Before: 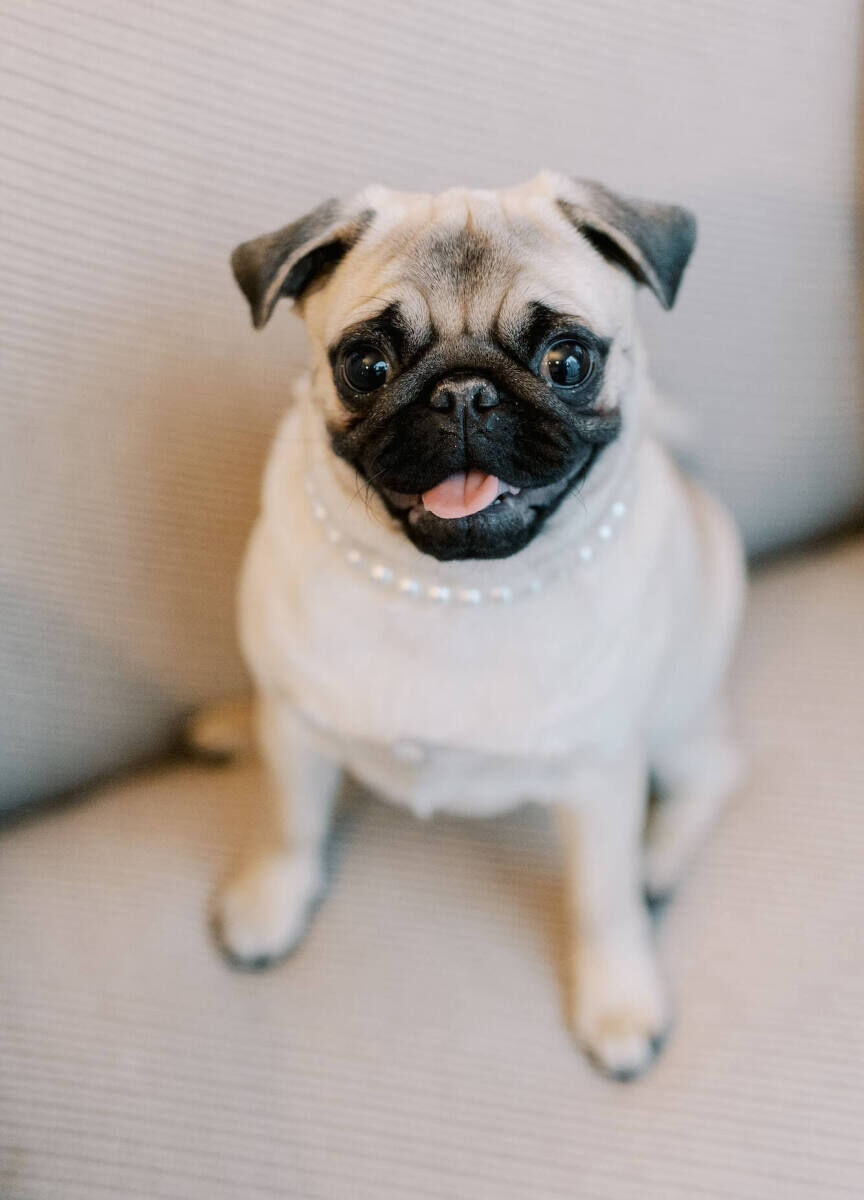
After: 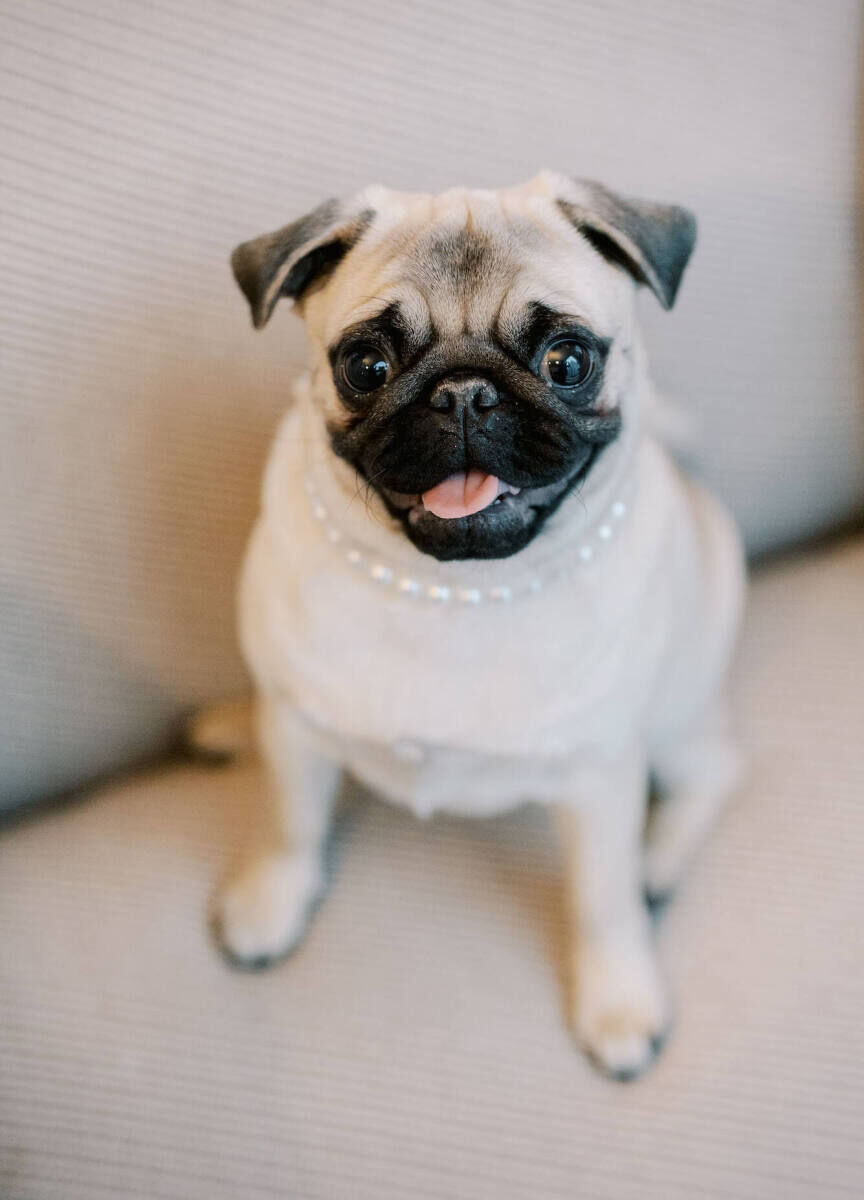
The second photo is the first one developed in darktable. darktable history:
vignetting: fall-off start 97.37%, fall-off radius 79.28%, saturation -0.032, width/height ratio 1.119
